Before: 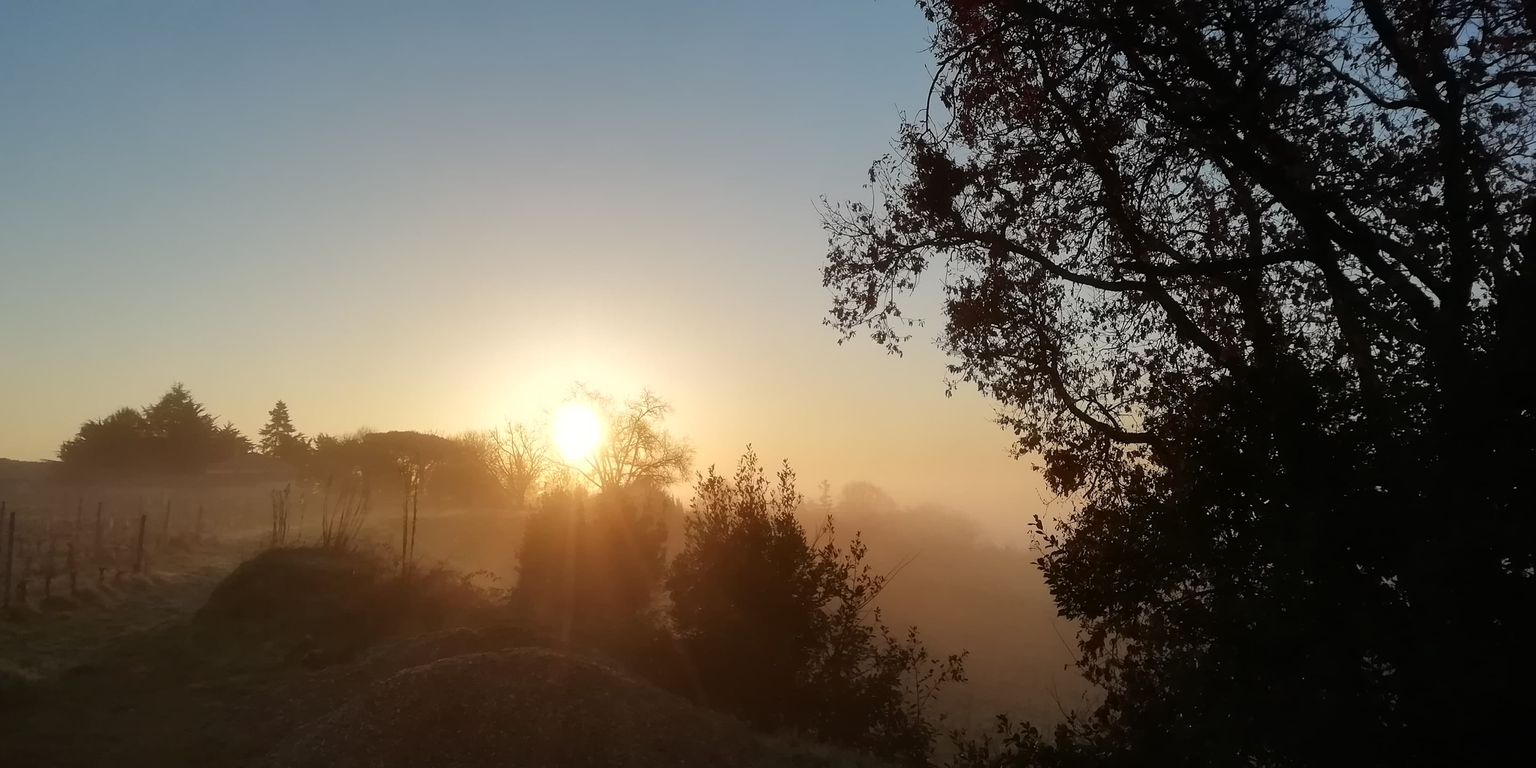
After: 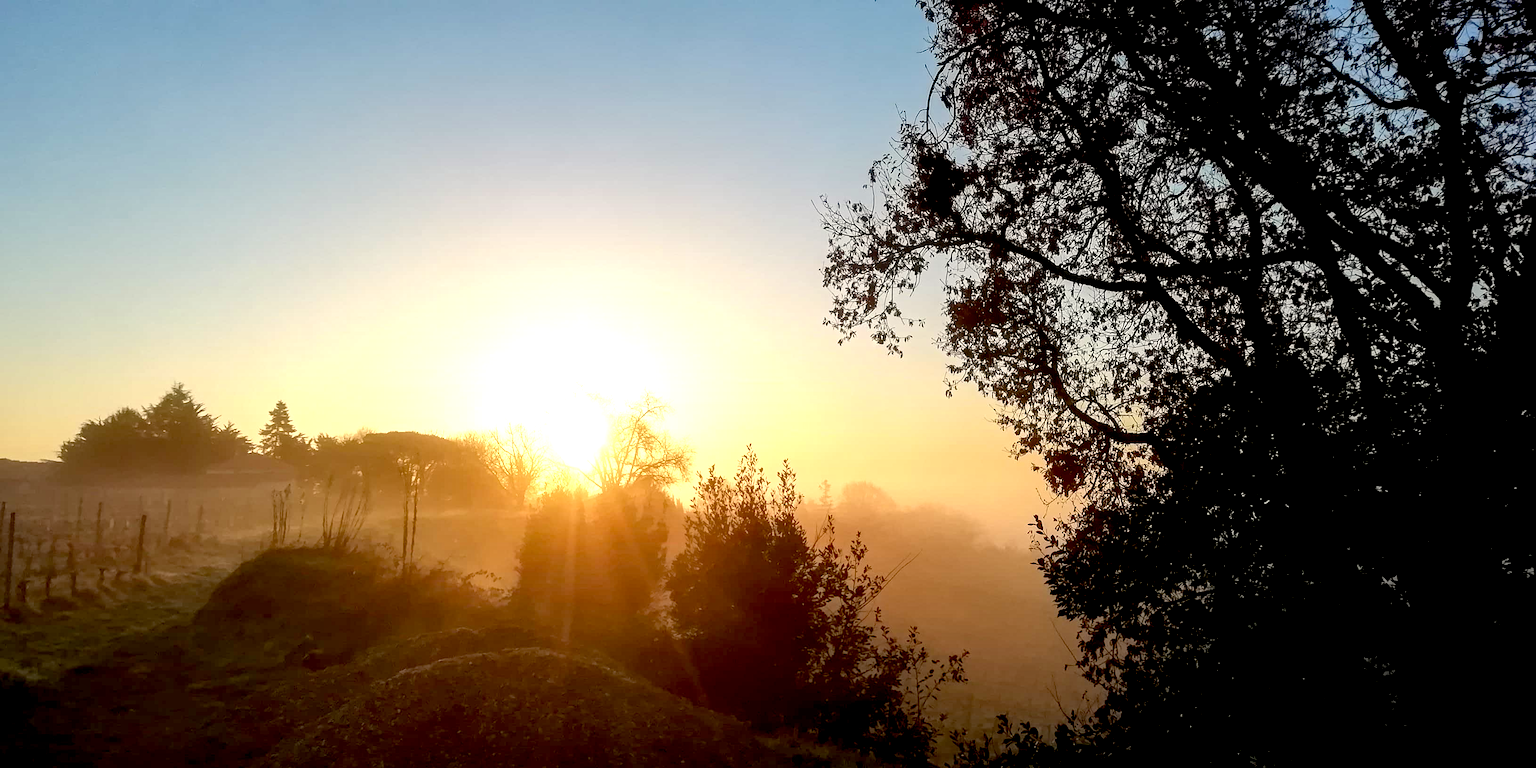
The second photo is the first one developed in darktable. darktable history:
haze removal: compatibility mode true, adaptive false
exposure: black level correction 0.01, exposure 1 EV, compensate highlight preservation false
local contrast: on, module defaults
color correction: highlights b* 3
